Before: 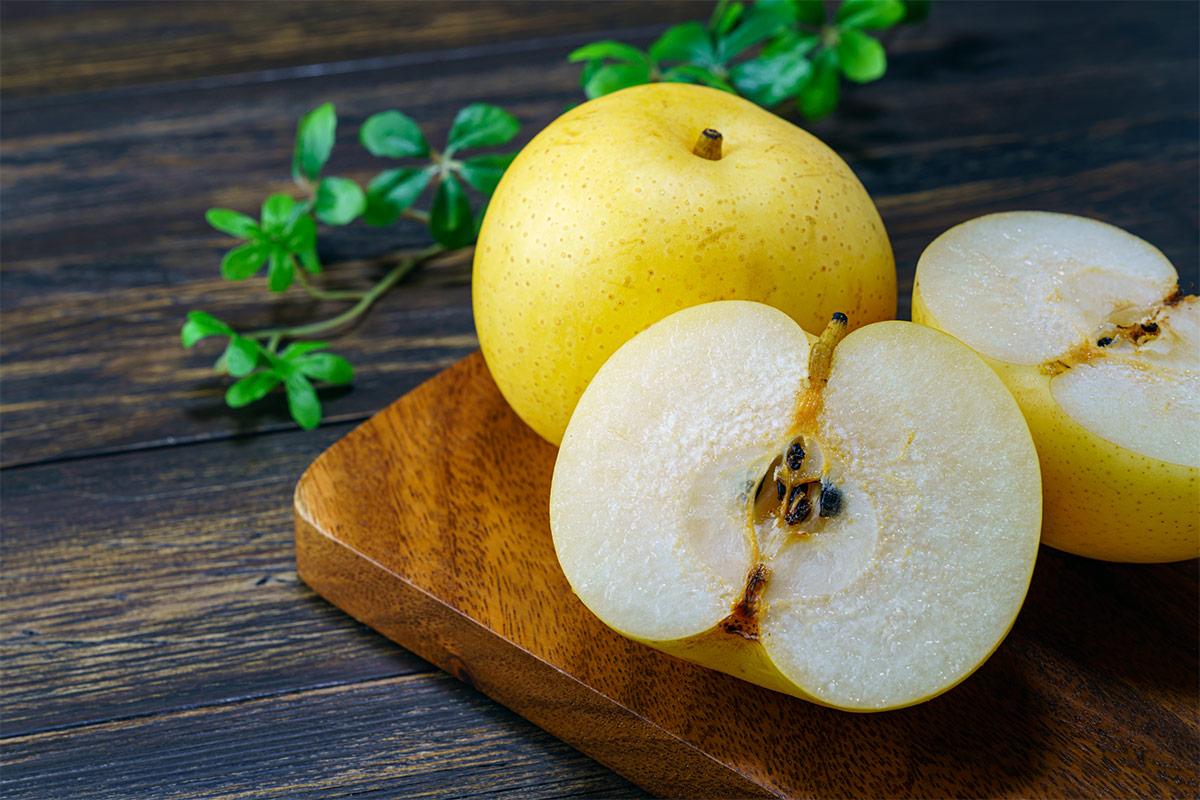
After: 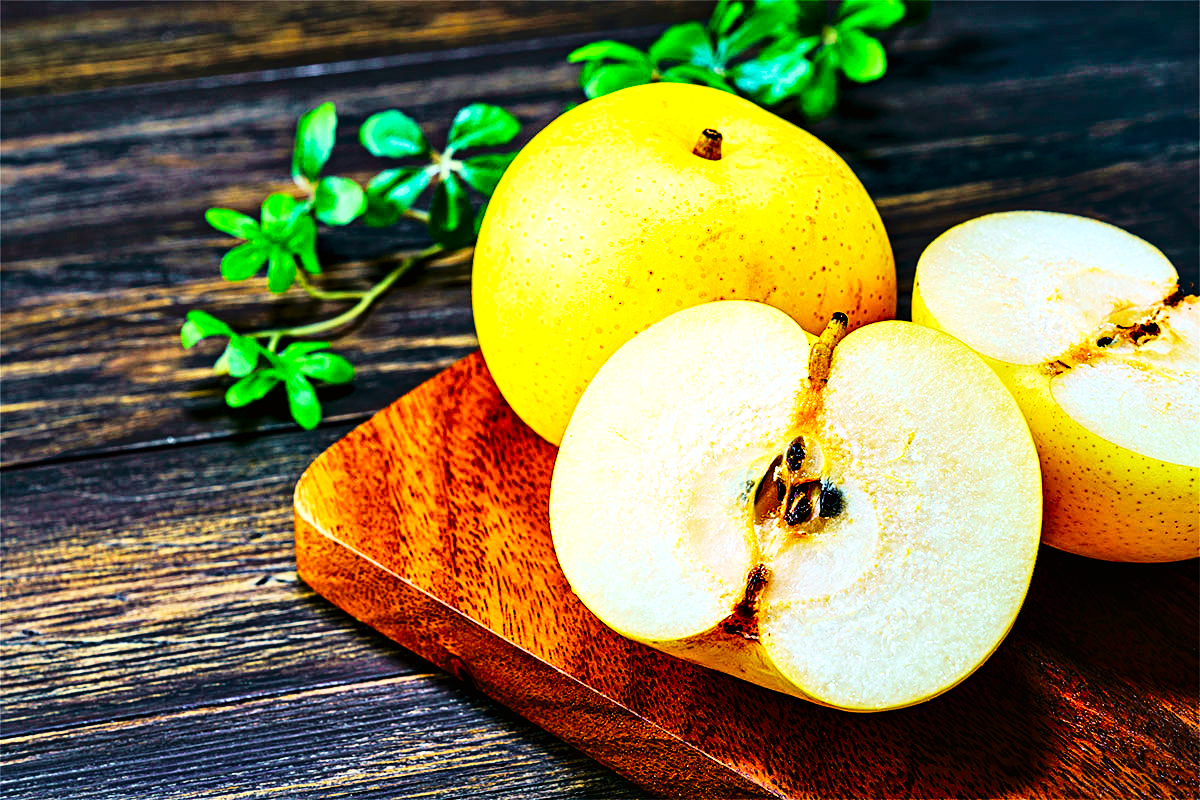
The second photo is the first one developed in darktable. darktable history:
base curve: curves: ch0 [(0, 0) (0.032, 0.025) (0.121, 0.166) (0.206, 0.329) (0.605, 0.79) (1, 1)], preserve colors none
color balance rgb: perceptual saturation grading › global saturation 25.065%
contrast equalizer: octaves 7, y [[0.5, 0.542, 0.583, 0.625, 0.667, 0.708], [0.5 ×6], [0.5 ×6], [0 ×6], [0 ×6]]
tone curve: curves: ch0 [(0, 0.005) (0.103, 0.097) (0.18, 0.22) (0.378, 0.482) (0.504, 0.631) (0.663, 0.801) (0.834, 0.914) (1, 0.971)]; ch1 [(0, 0) (0.172, 0.123) (0.324, 0.253) (0.396, 0.388) (0.478, 0.461) (0.499, 0.498) (0.545, 0.587) (0.604, 0.692) (0.704, 0.818) (1, 1)]; ch2 [(0, 0) (0.411, 0.424) (0.496, 0.5) (0.521, 0.537) (0.555, 0.585) (0.628, 0.703) (1, 1)], color space Lab, independent channels, preserve colors none
levels: levels [0, 0.498, 1]
exposure: exposure -0.287 EV, compensate highlight preservation false
shadows and highlights: radius 45.92, white point adjustment 6.7, compress 79.54%, soften with gaussian
